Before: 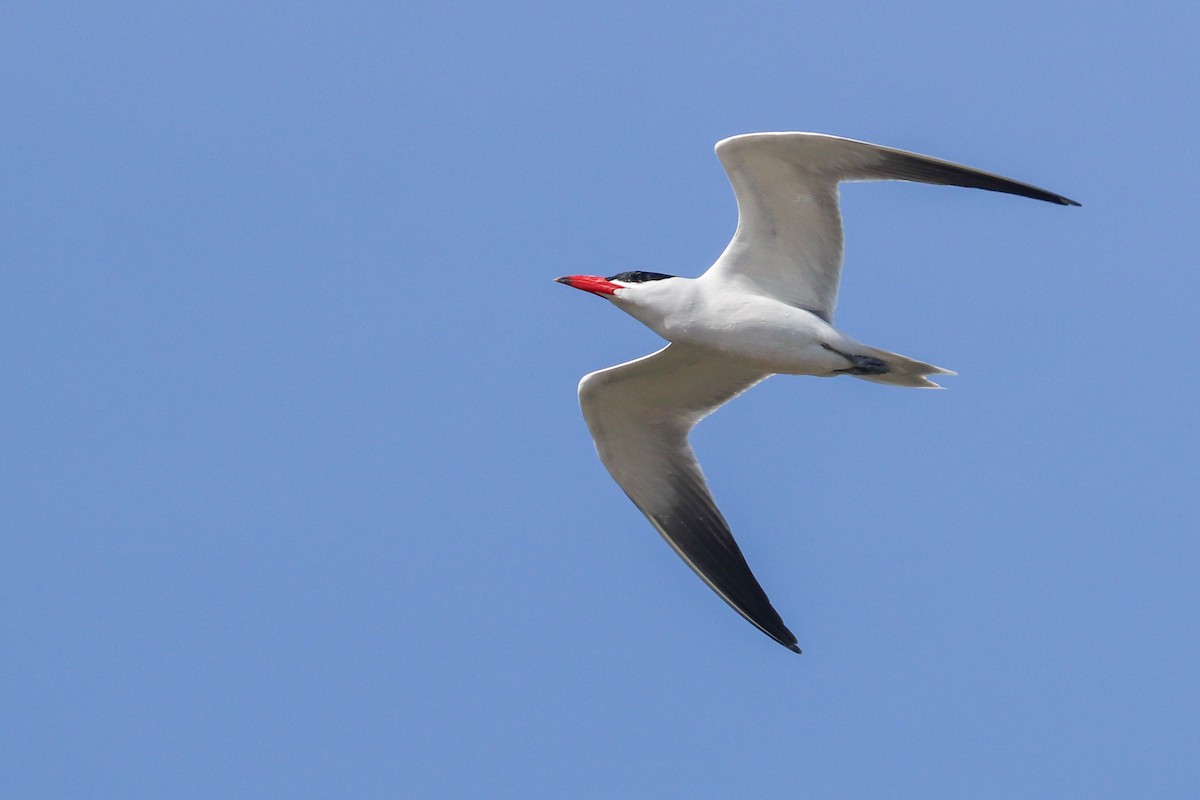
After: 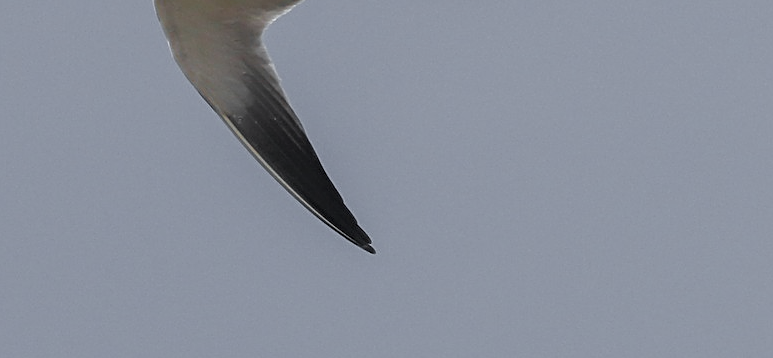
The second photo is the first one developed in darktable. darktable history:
sharpen: on, module defaults
color zones: curves: ch0 [(0.004, 0.388) (0.125, 0.392) (0.25, 0.404) (0.375, 0.5) (0.5, 0.5) (0.625, 0.5) (0.75, 0.5) (0.875, 0.5)]; ch1 [(0, 0.5) (0.125, 0.5) (0.25, 0.5) (0.375, 0.124) (0.524, 0.124) (0.645, 0.128) (0.789, 0.132) (0.914, 0.096) (0.998, 0.068)]
crop and rotate: left 35.509%, top 50.238%, bottom 4.934%
